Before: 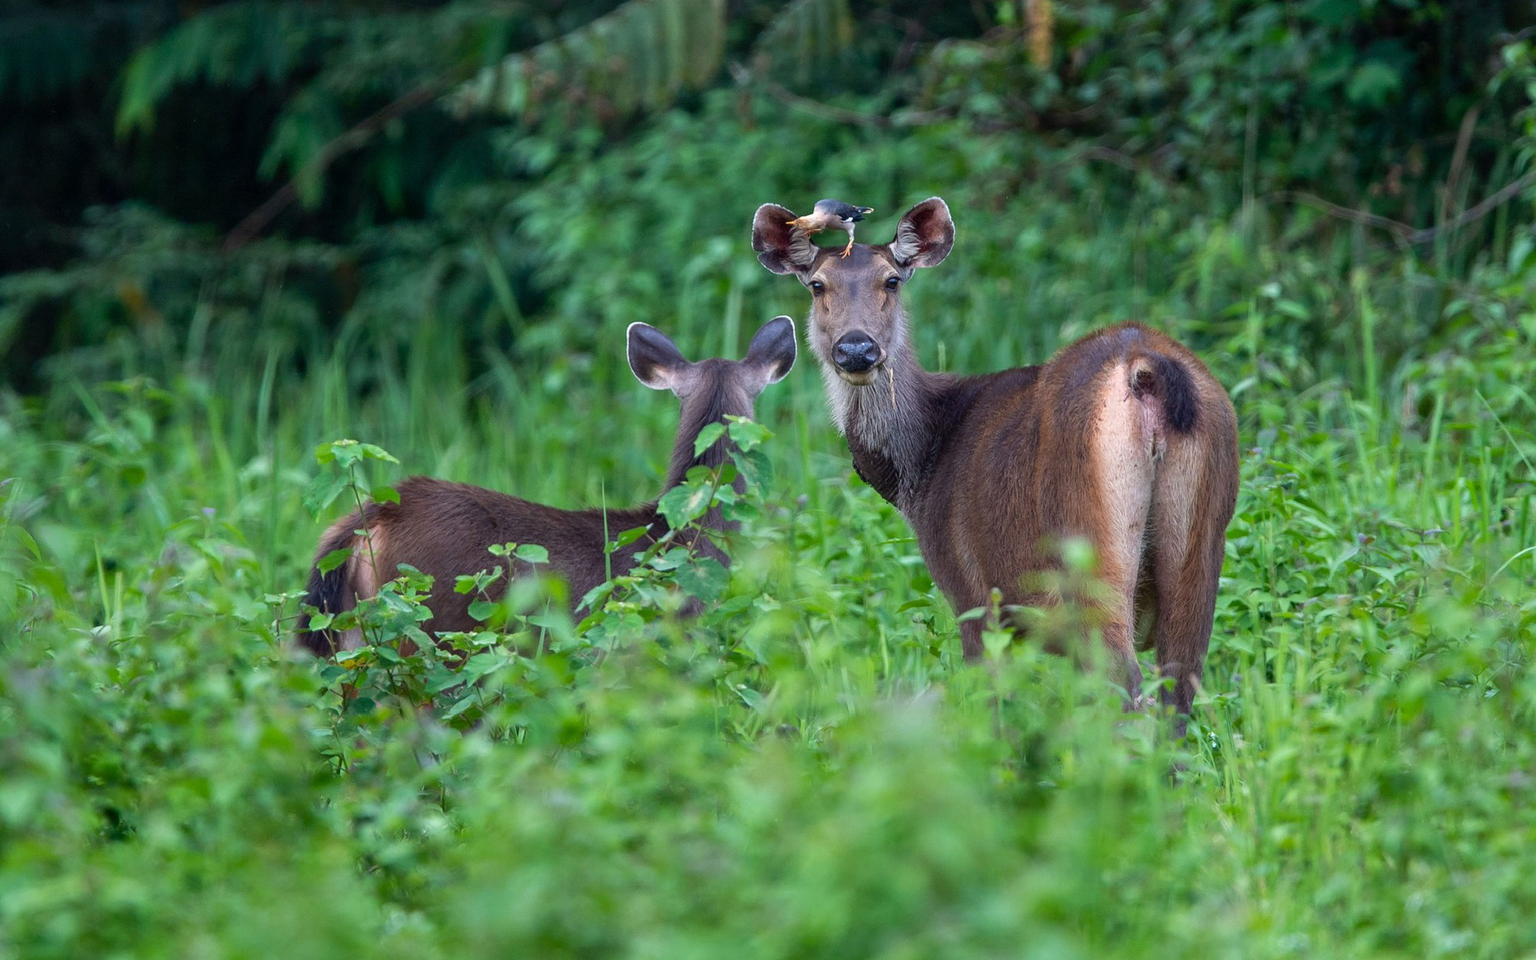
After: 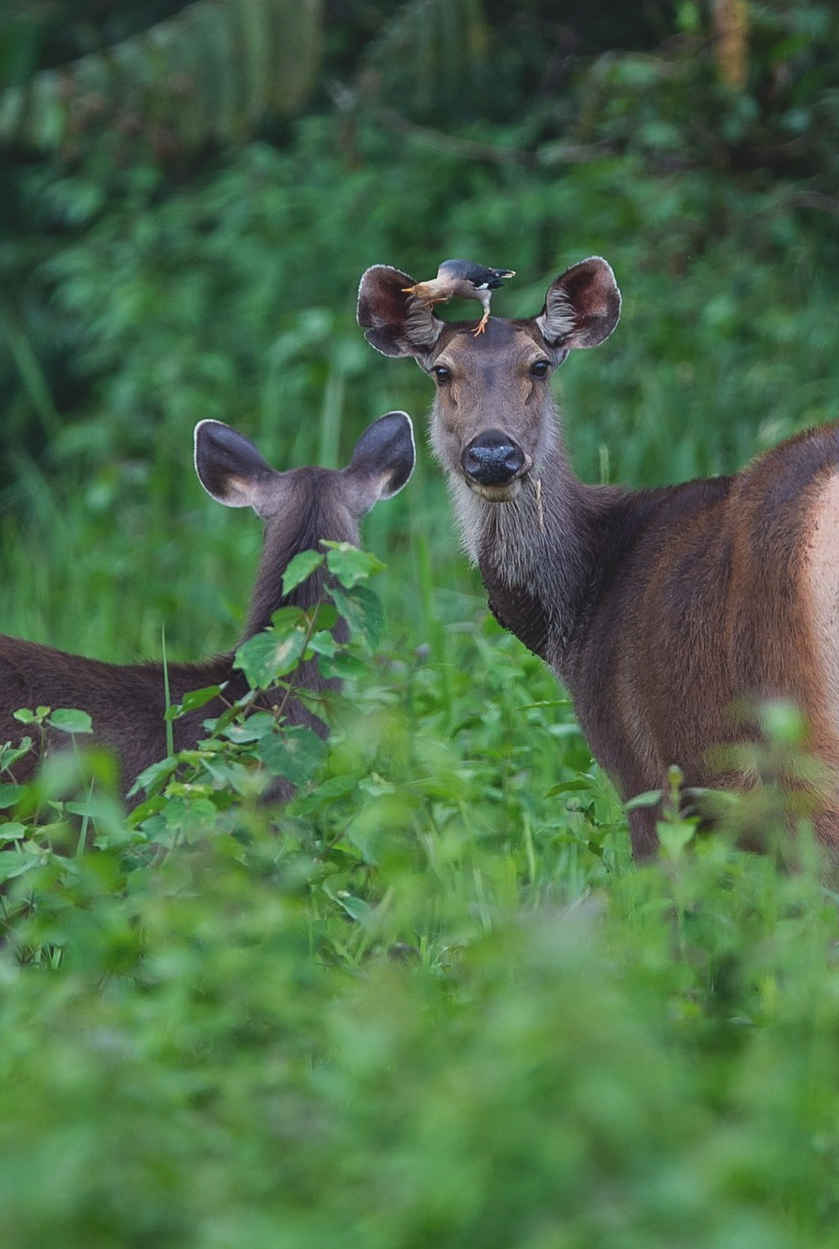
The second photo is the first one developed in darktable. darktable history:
crop: left 31.133%, right 26.897%
exposure: black level correction -0.015, exposure -0.502 EV, compensate highlight preservation false
sharpen: amount 0.203
